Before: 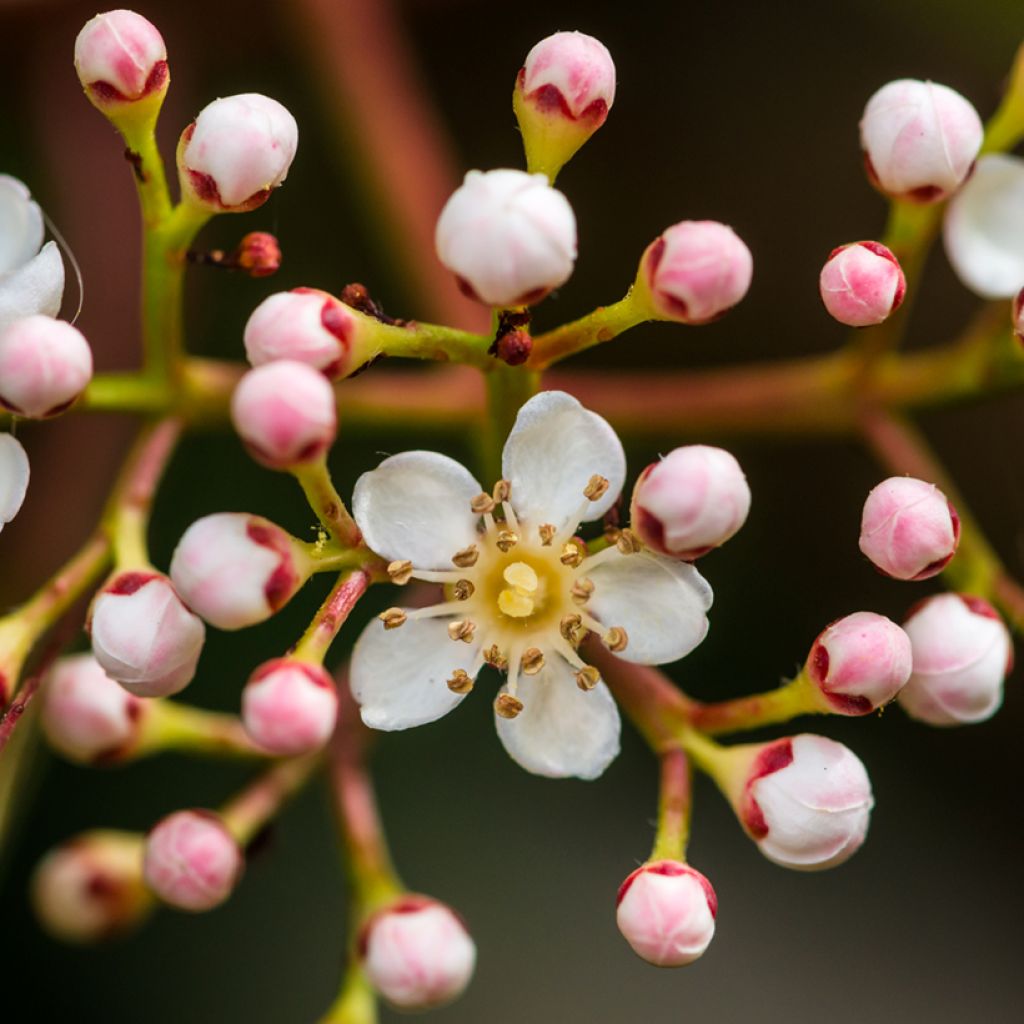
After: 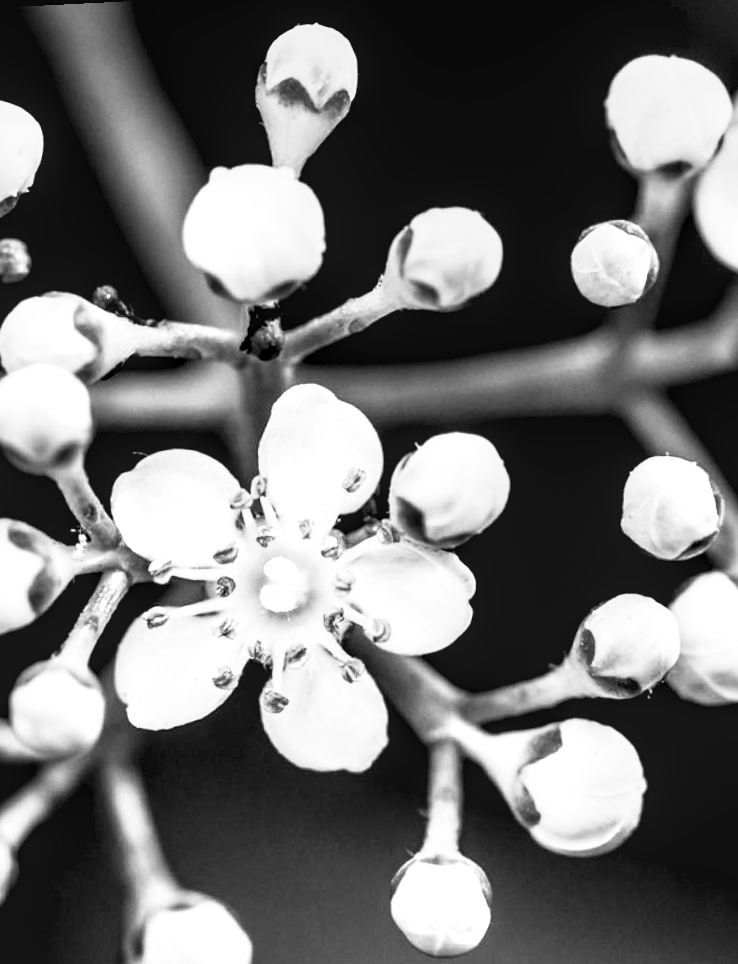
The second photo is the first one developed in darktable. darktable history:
crop and rotate: left 24.034%, top 2.838%, right 6.406%, bottom 6.299%
color zones: curves: ch0 [(0, 0.425) (0.143, 0.422) (0.286, 0.42) (0.429, 0.419) (0.571, 0.419) (0.714, 0.42) (0.857, 0.422) (1, 0.425)]; ch1 [(0, 0.666) (0.143, 0.669) (0.286, 0.671) (0.429, 0.67) (0.571, 0.67) (0.714, 0.67) (0.857, 0.67) (1, 0.666)]
local contrast: on, module defaults
rotate and perspective: rotation -2.22°, lens shift (horizontal) -0.022, automatic cropping off
filmic rgb: black relative exposure -5 EV, hardness 2.88, contrast 1.3, highlights saturation mix -30%
levels: black 3.83%, white 90.64%, levels [0.044, 0.416, 0.908]
contrast brightness saturation: contrast 0.53, brightness 0.47, saturation -1
